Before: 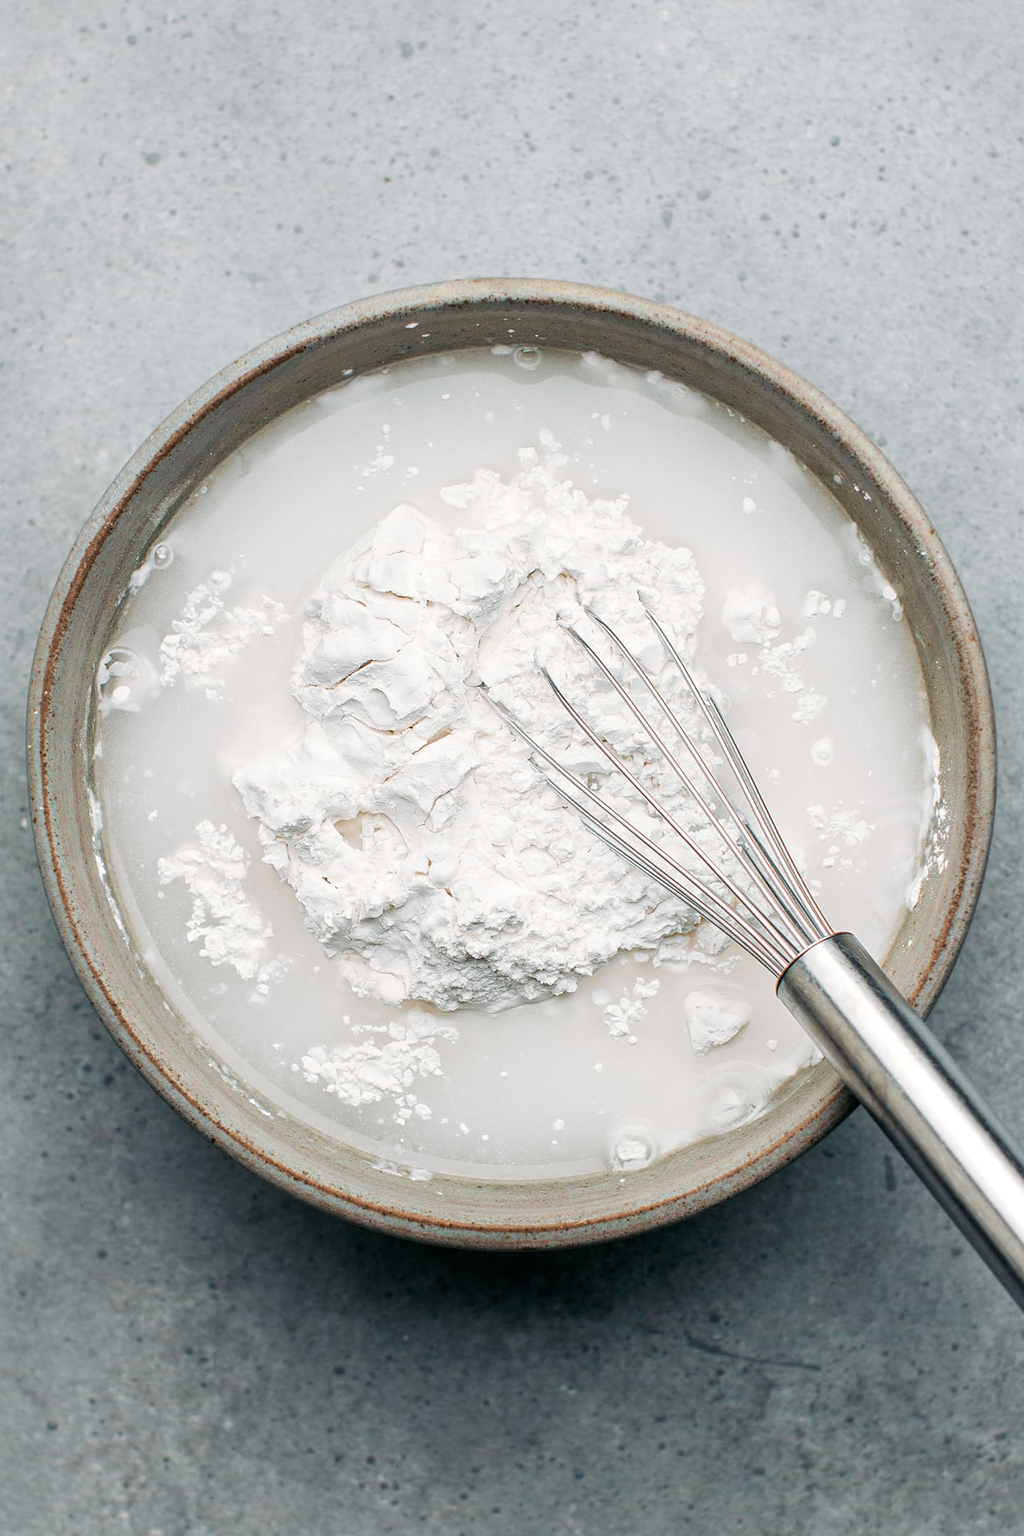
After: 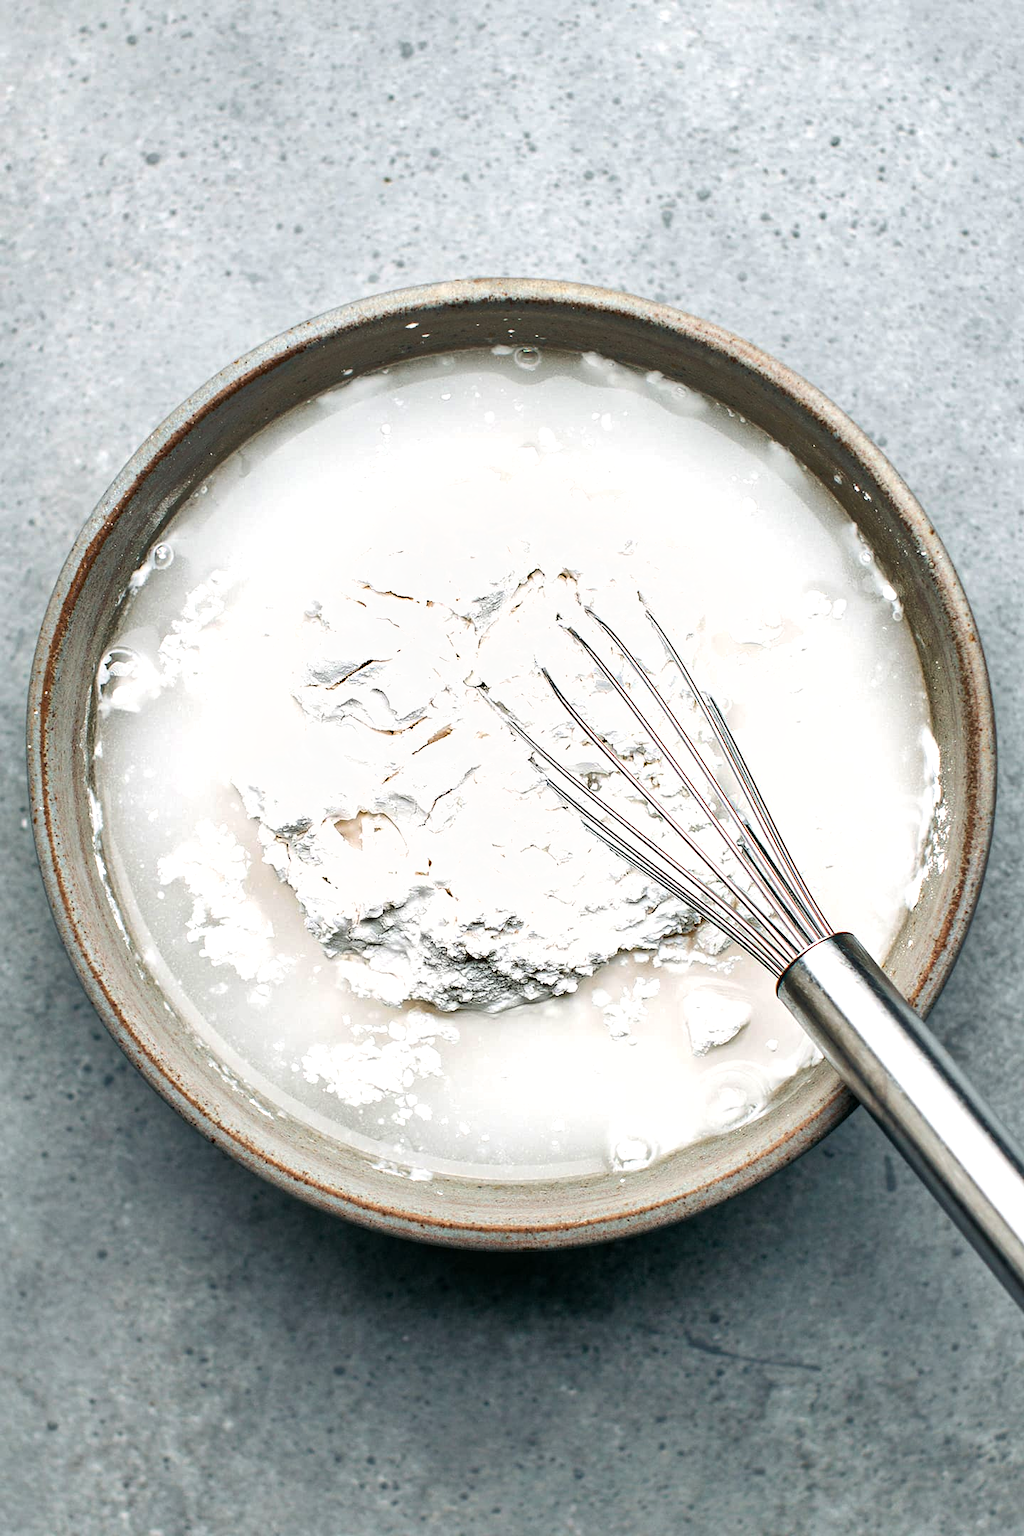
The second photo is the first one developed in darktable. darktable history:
levels: levels [0, 0.43, 0.859]
shadows and highlights: shadows 43.47, white point adjustment -1.61, soften with gaussian
